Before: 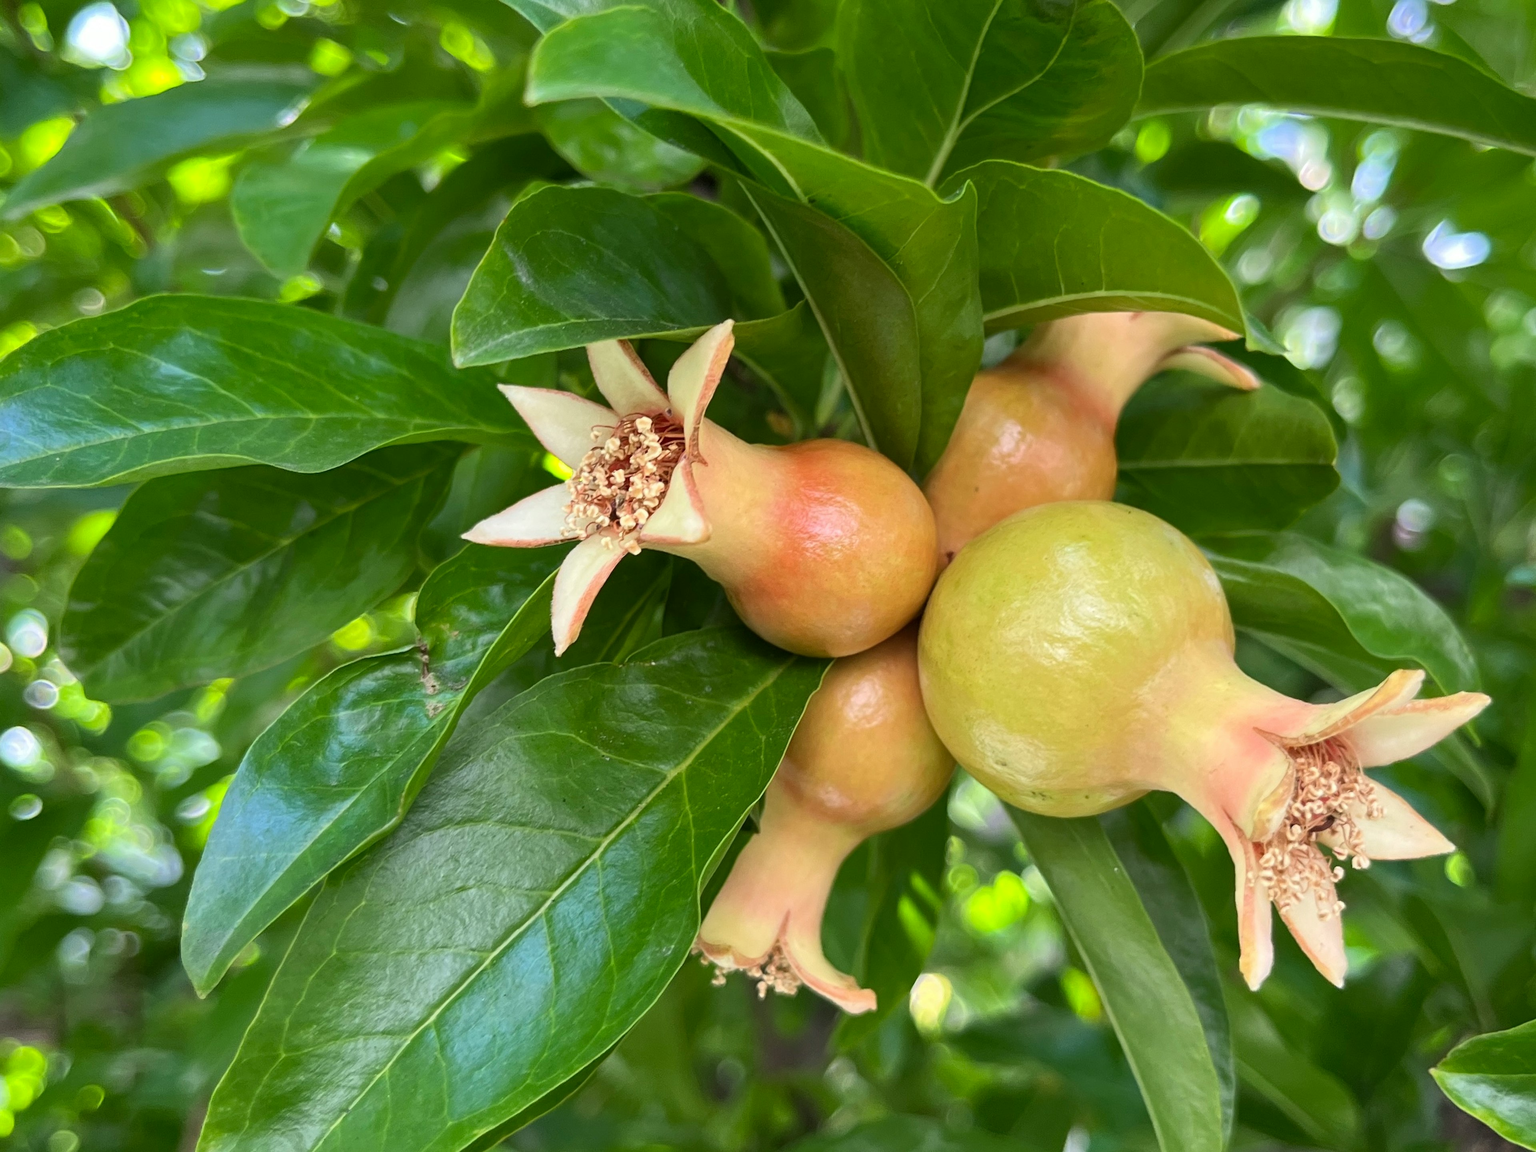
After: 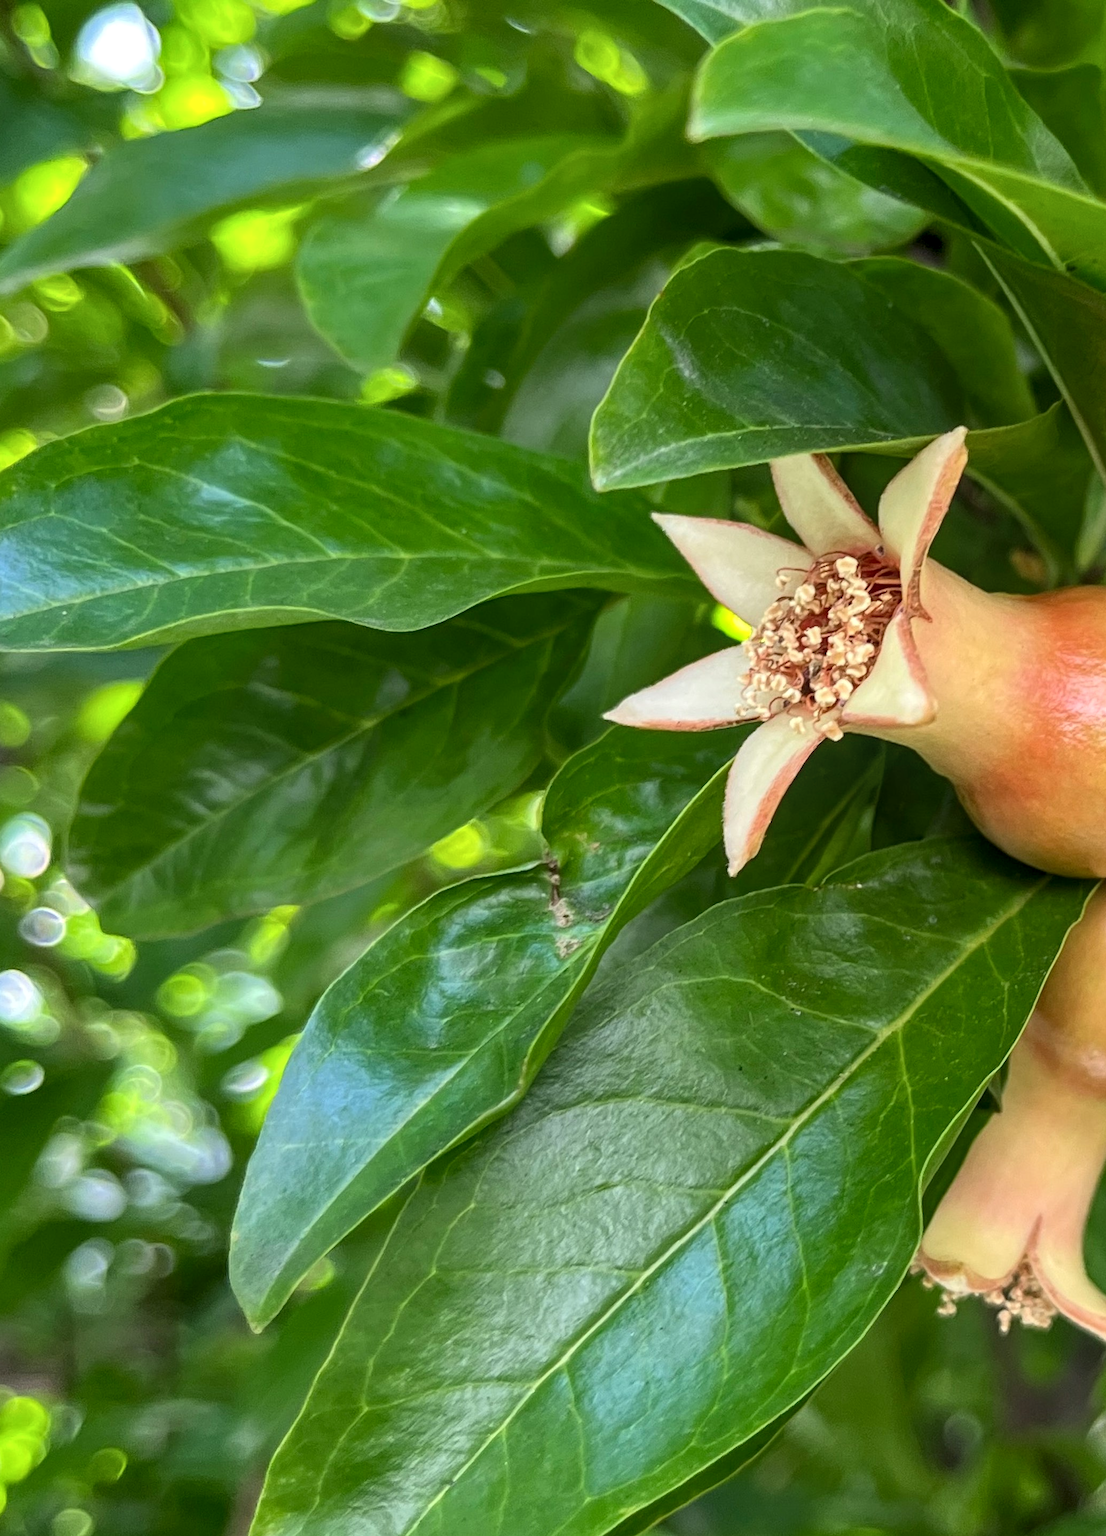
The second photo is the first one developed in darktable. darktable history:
crop: left 0.64%, right 45.353%, bottom 0.091%
local contrast: on, module defaults
